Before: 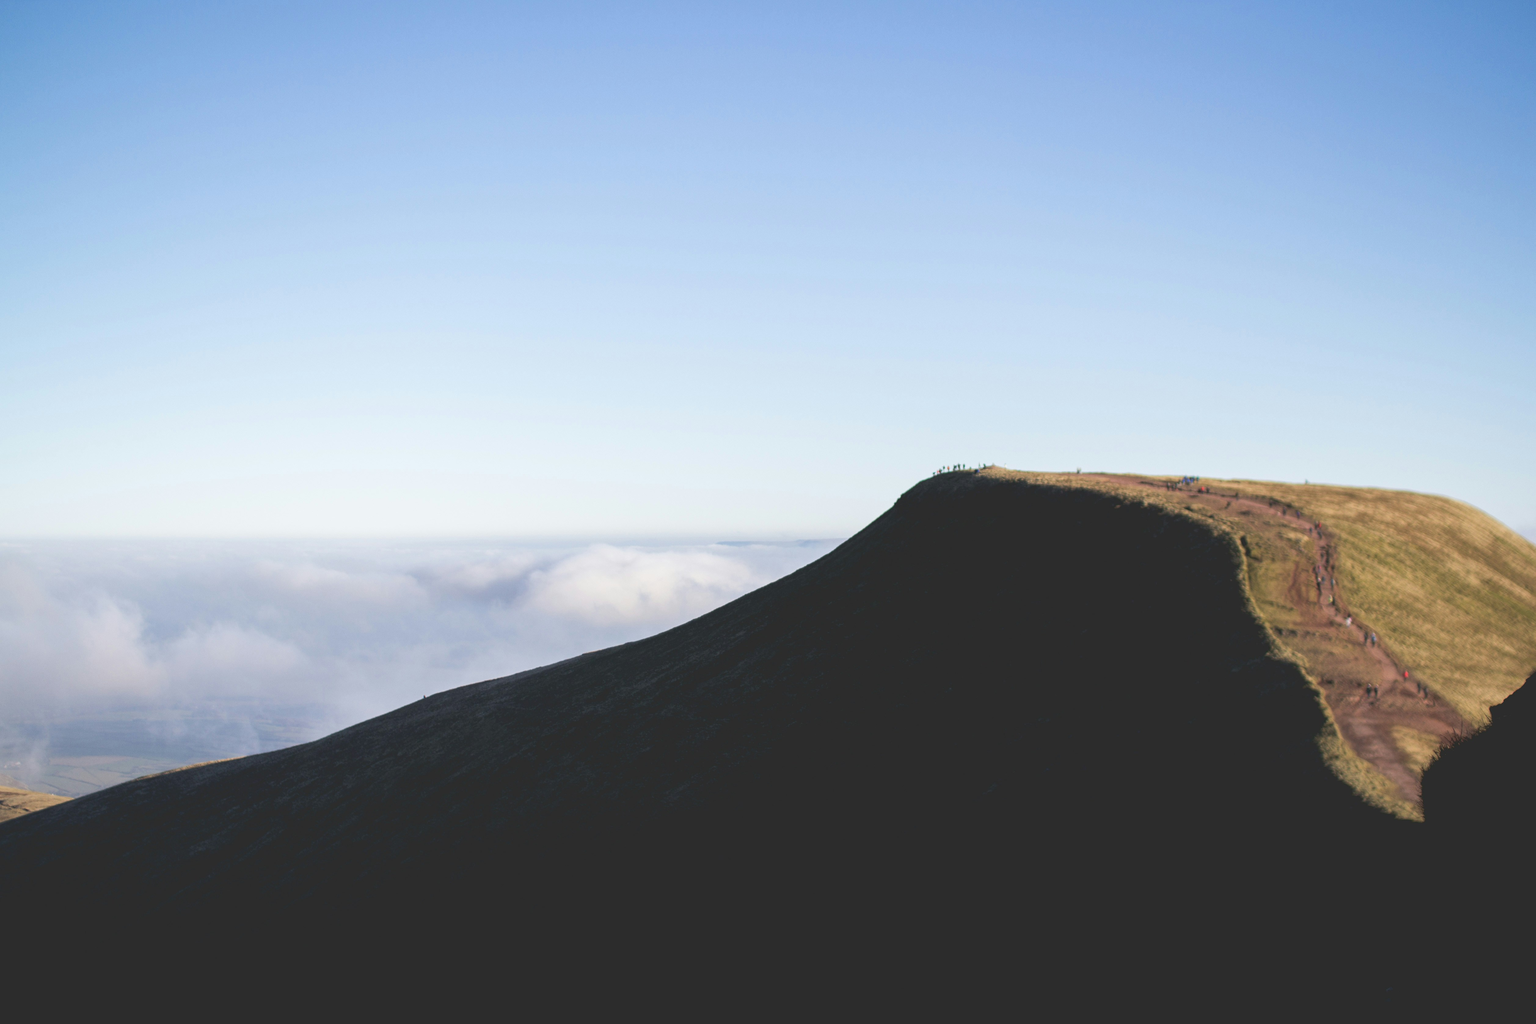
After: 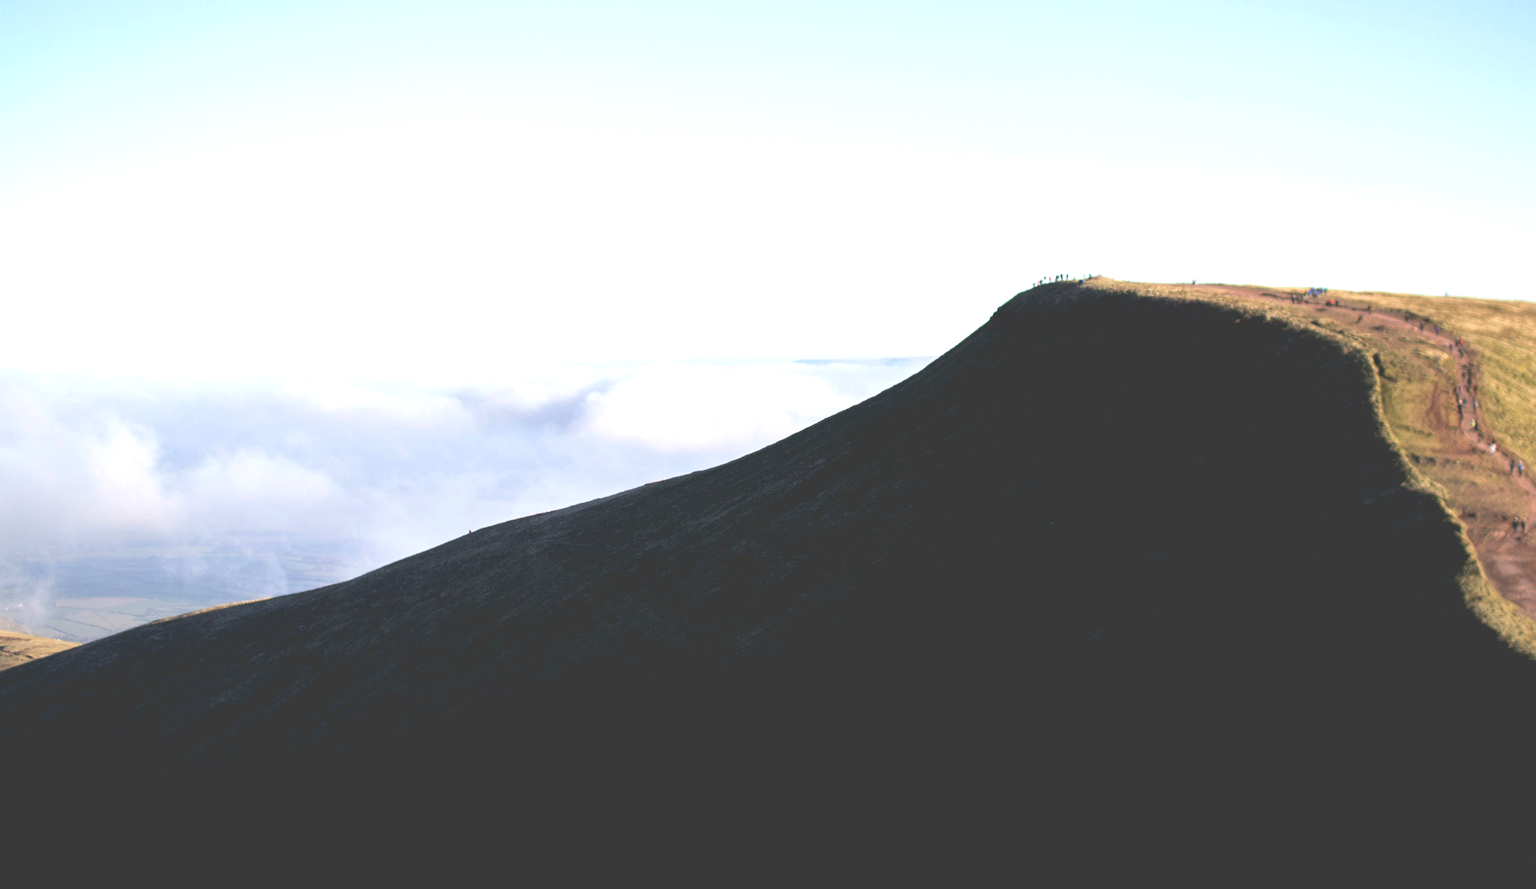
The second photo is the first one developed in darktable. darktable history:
exposure: black level correction 0, exposure 0.693 EV, compensate highlight preservation false
crop: top 21.195%, right 9.457%, bottom 0.279%
